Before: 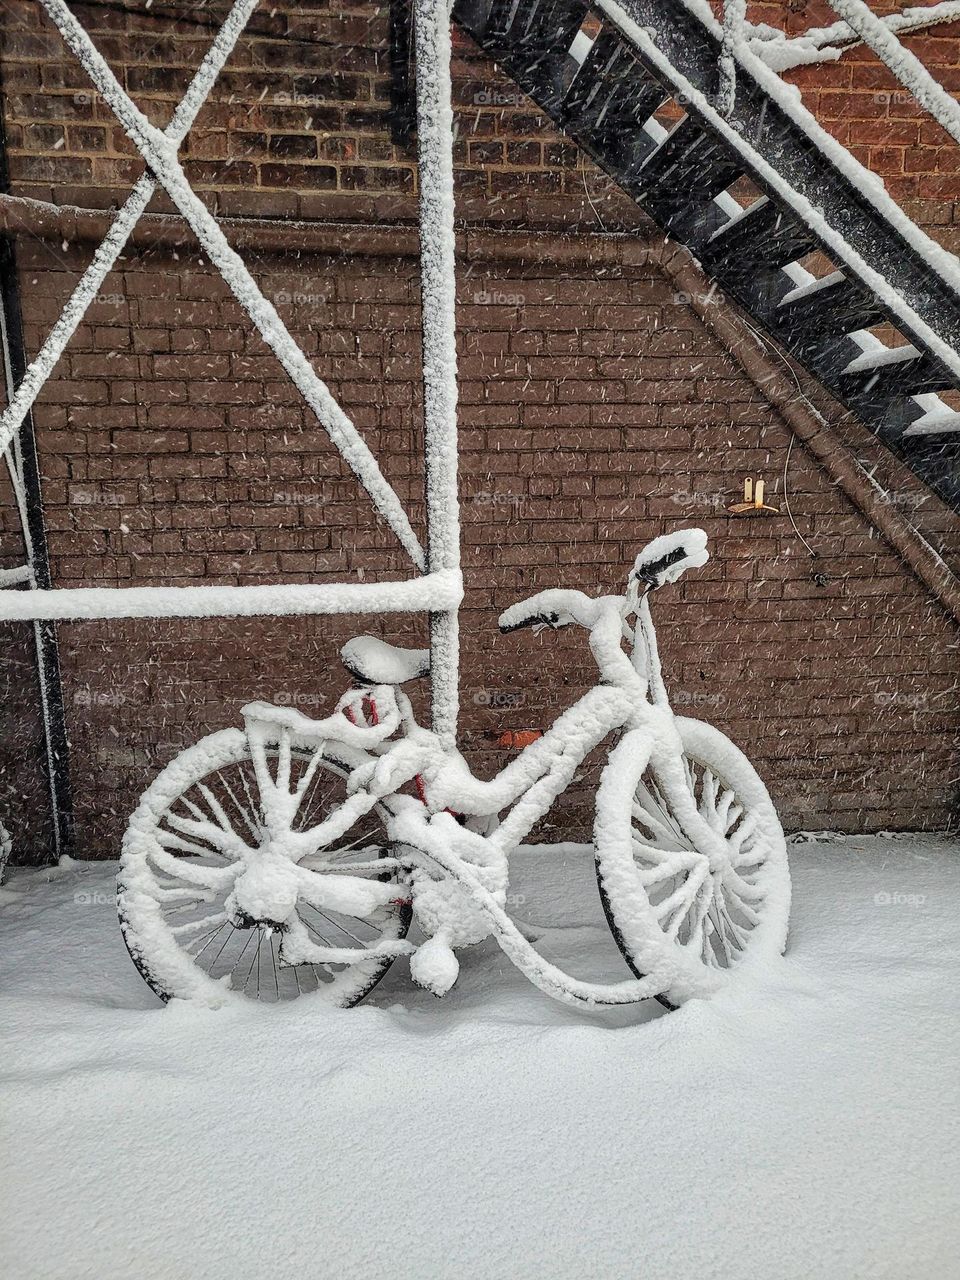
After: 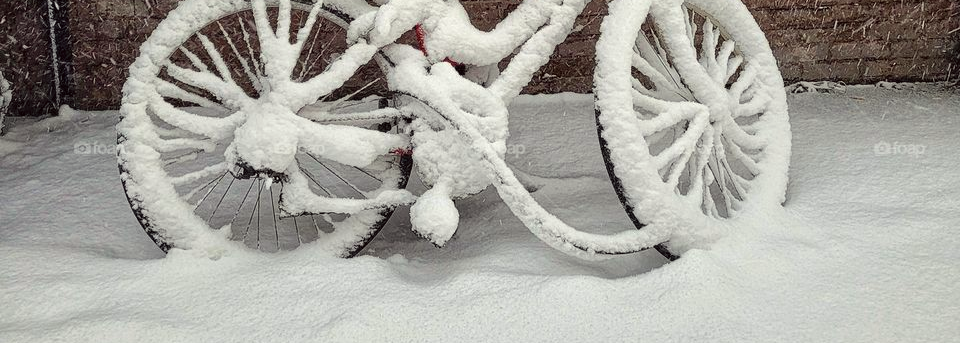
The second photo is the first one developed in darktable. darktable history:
color correction: highlights a* -1.09, highlights b* 4.53, shadows a* 3.57
crop and rotate: top 58.643%, bottom 14.516%
